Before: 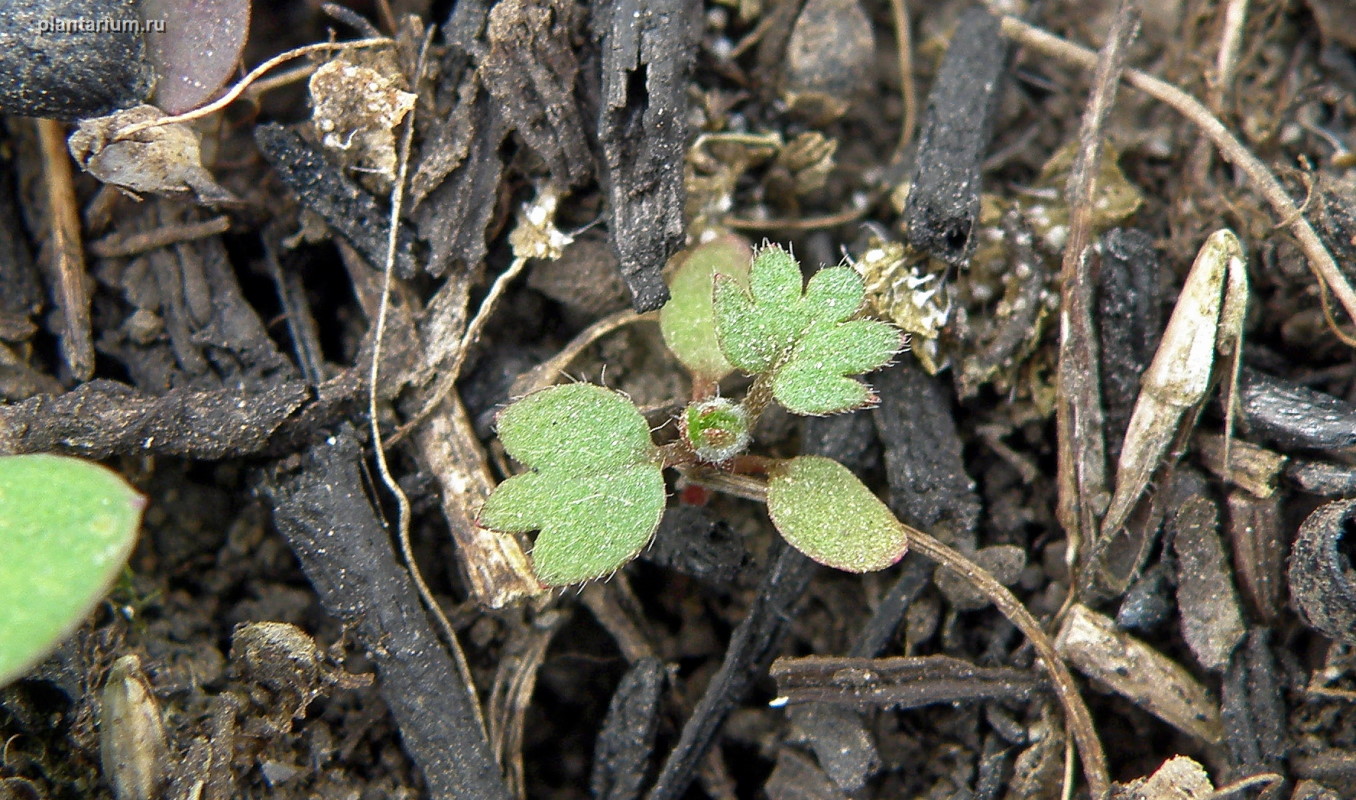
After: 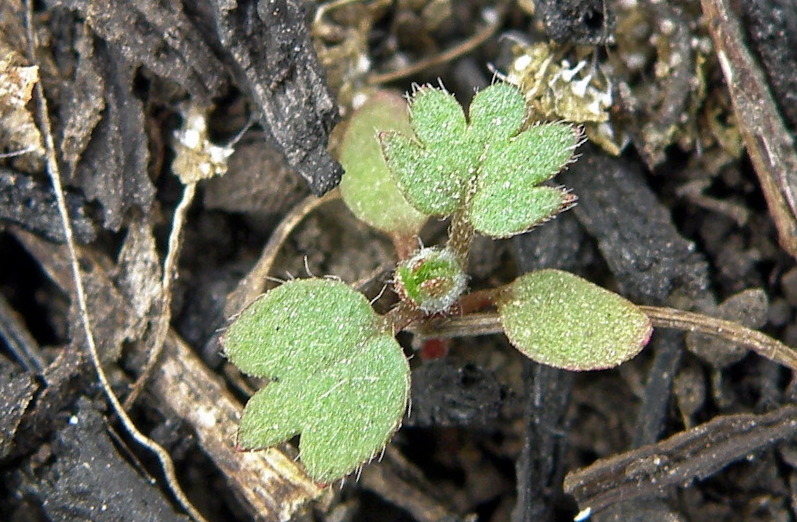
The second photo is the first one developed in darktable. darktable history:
crop and rotate: angle 19.71°, left 6.981%, right 4.068%, bottom 1.122%
